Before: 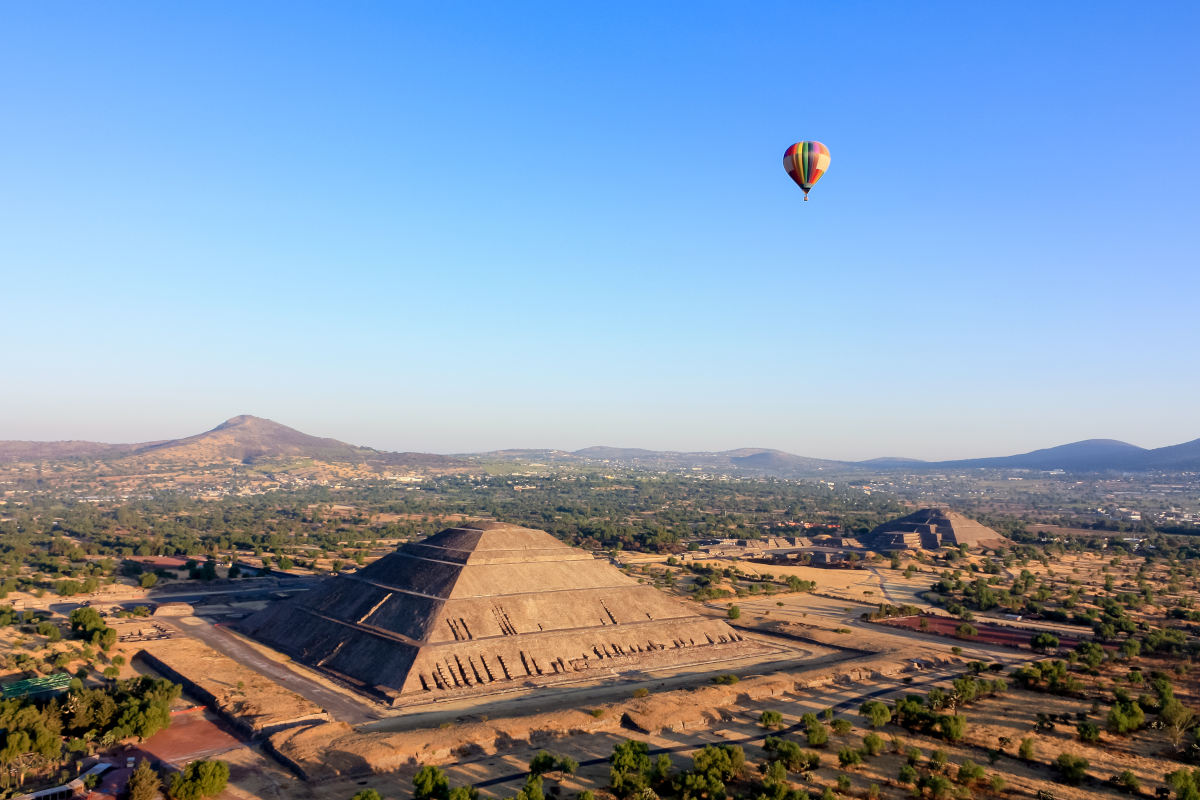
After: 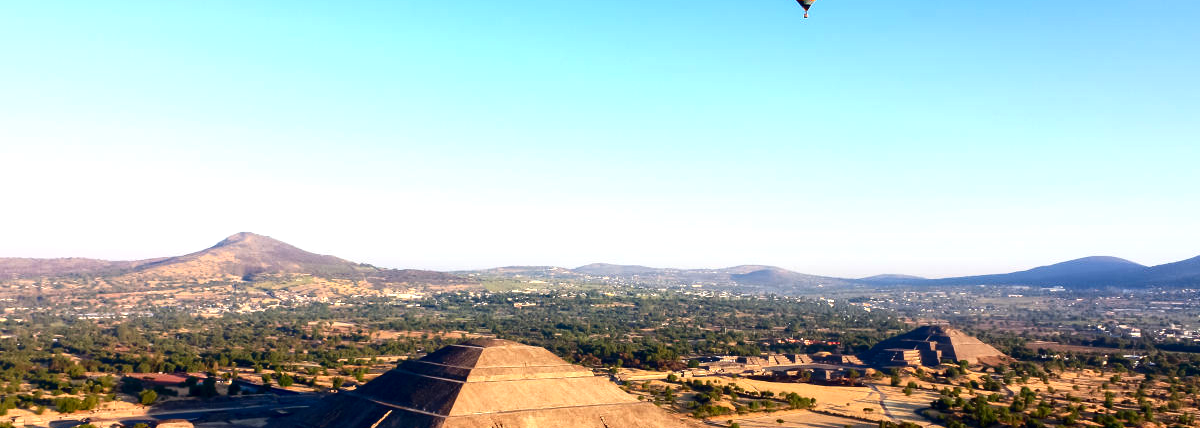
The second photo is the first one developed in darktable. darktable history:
crop and rotate: top 23.043%, bottom 23.437%
exposure: exposure 0.648 EV, compensate highlight preservation false
contrast brightness saturation: contrast 0.13, brightness -0.24, saturation 0.14
